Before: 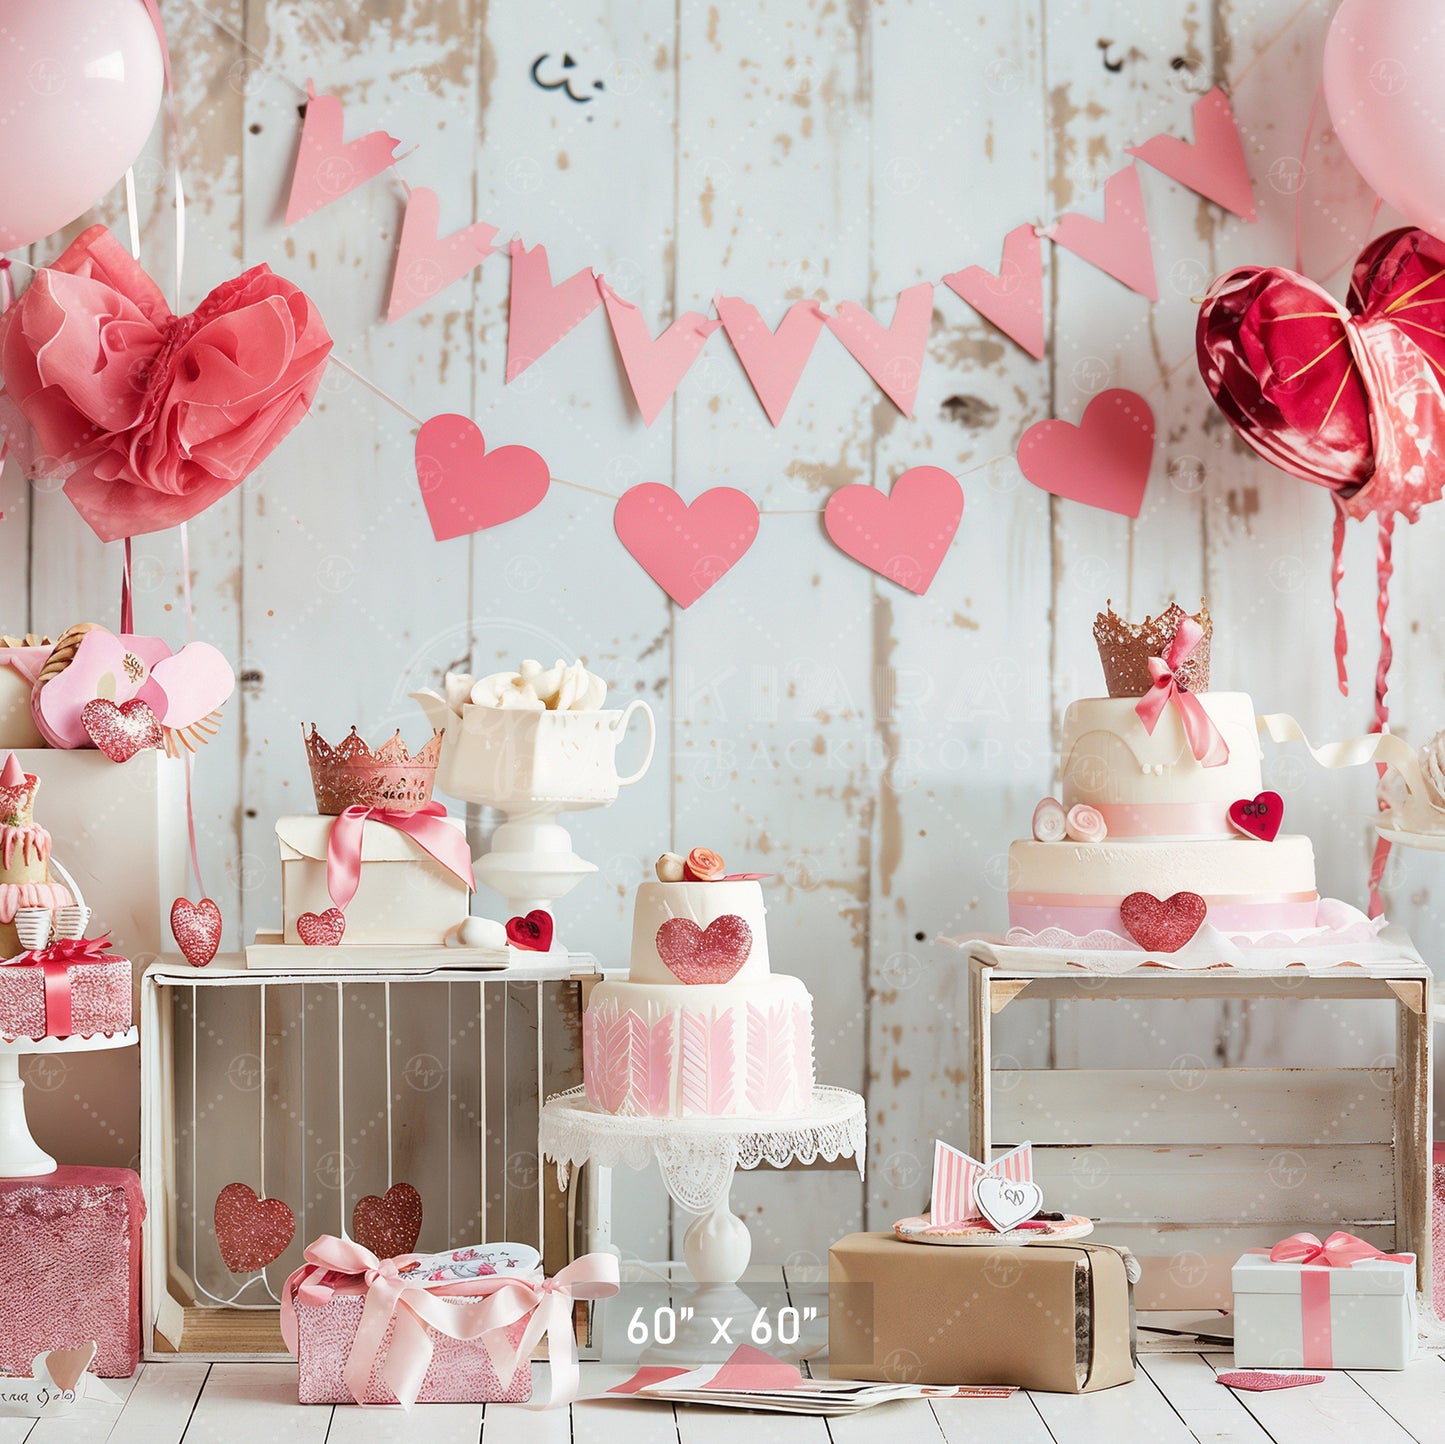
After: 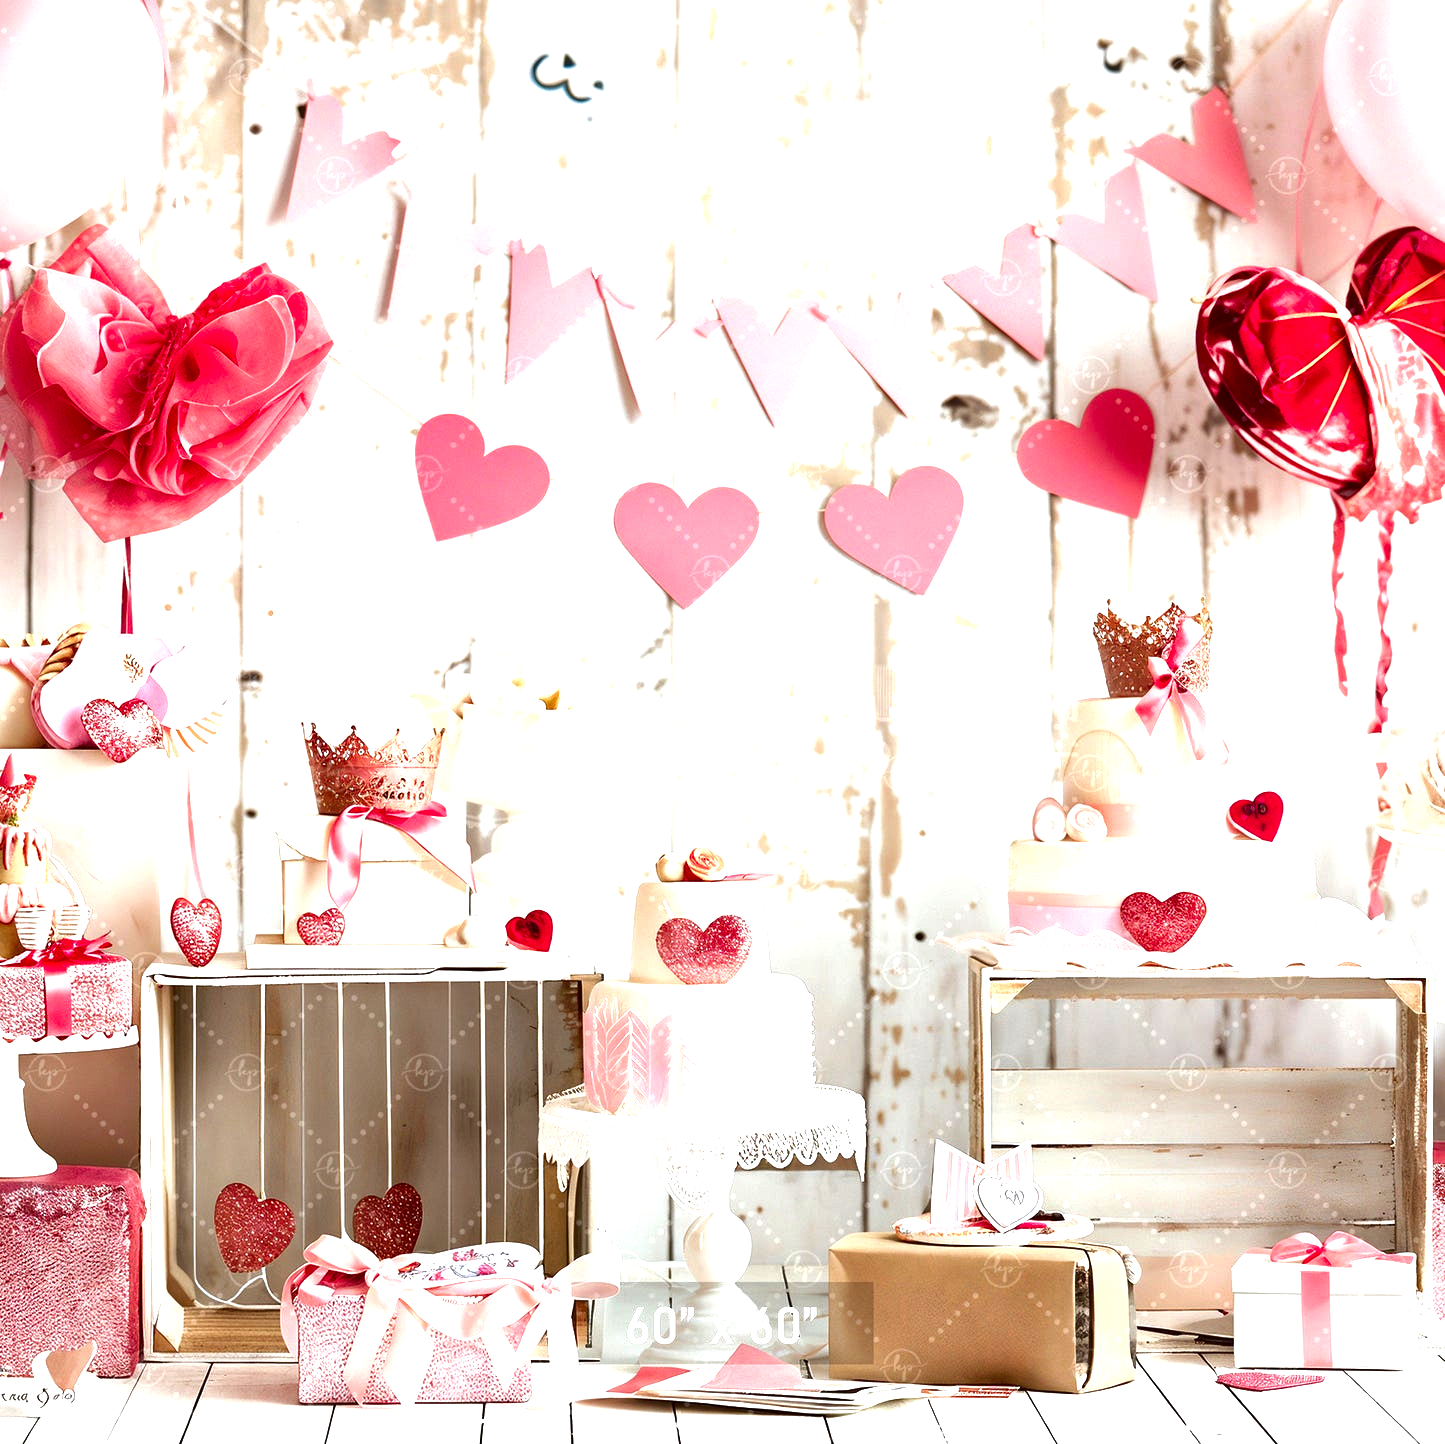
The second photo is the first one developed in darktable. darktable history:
local contrast: highlights 107%, shadows 98%, detail 119%, midtone range 0.2
exposure: black level correction 0, exposure 1.001 EV, compensate exposure bias true, compensate highlight preservation false
contrast brightness saturation: brightness -0.247, saturation 0.2
